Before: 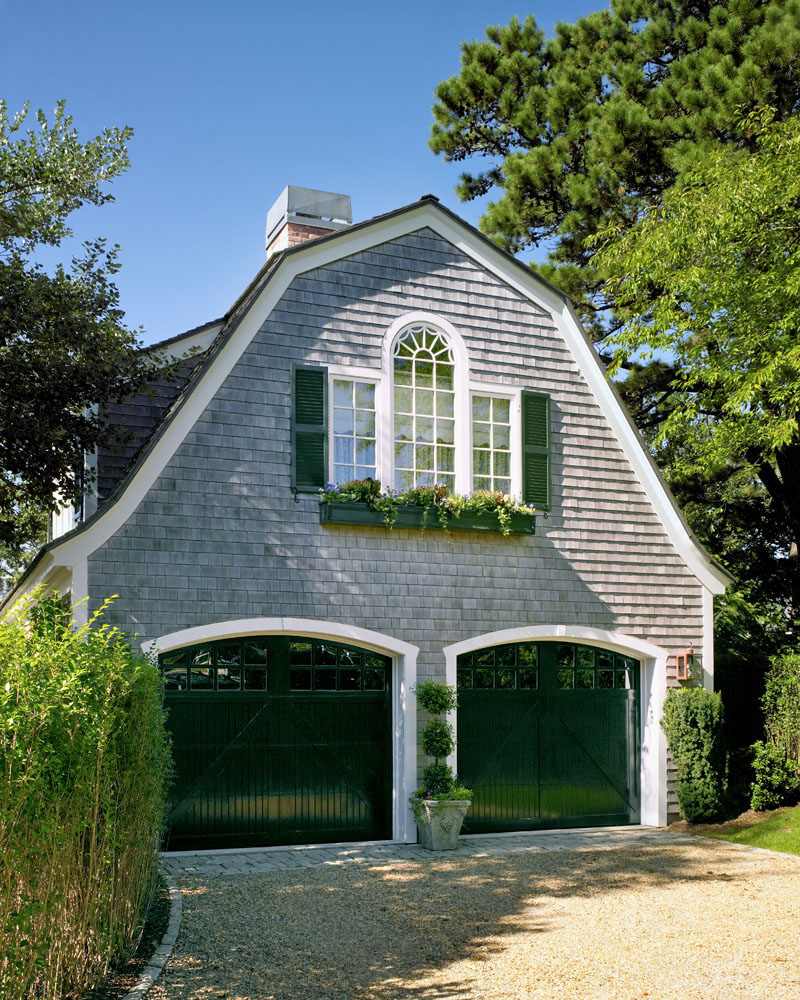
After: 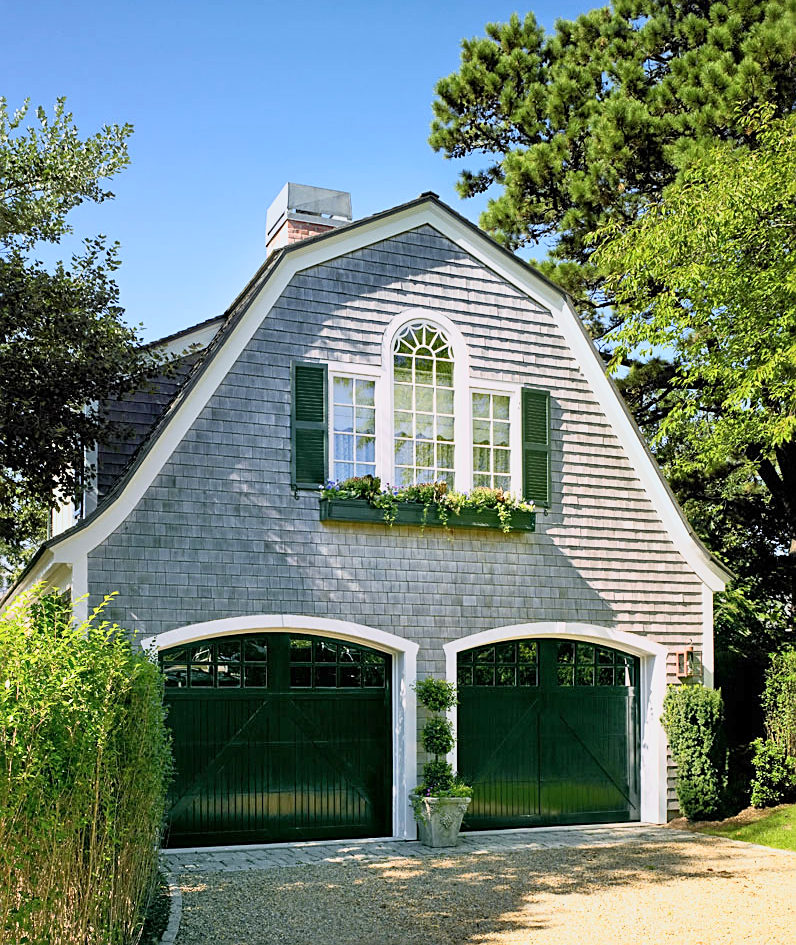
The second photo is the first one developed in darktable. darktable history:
base curve: curves: ch0 [(0, 0) (0.088, 0.125) (0.176, 0.251) (0.354, 0.501) (0.613, 0.749) (1, 0.877)]
sharpen: on, module defaults
color correction: highlights b* -0.021
crop: top 0.383%, right 0.258%, bottom 4.997%
